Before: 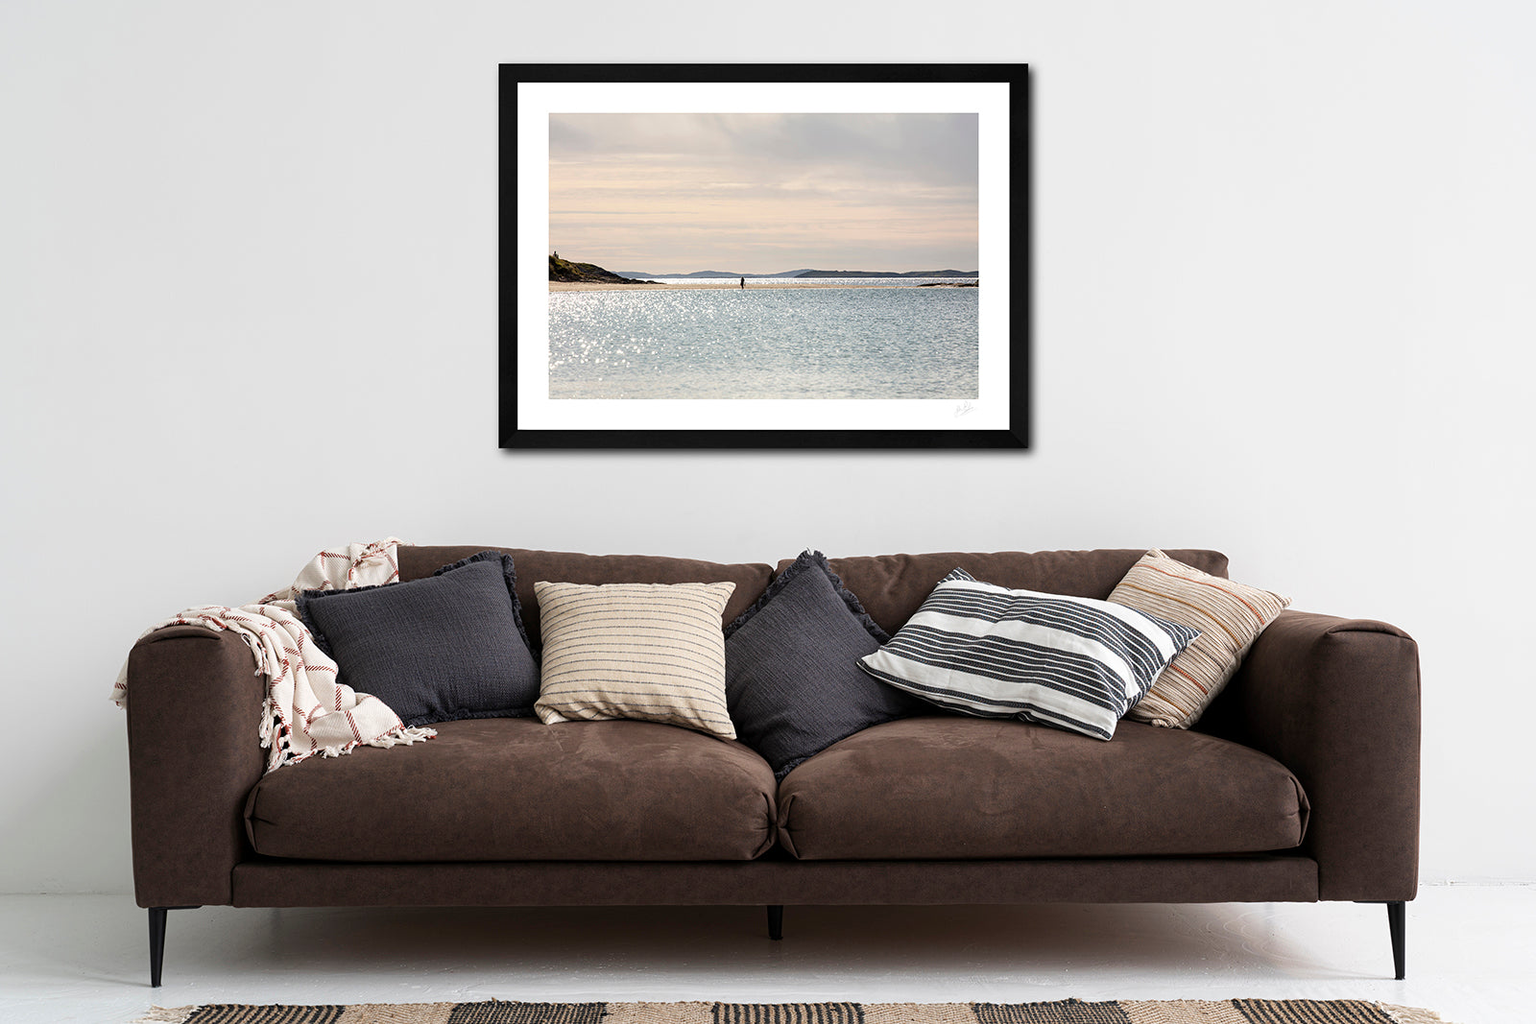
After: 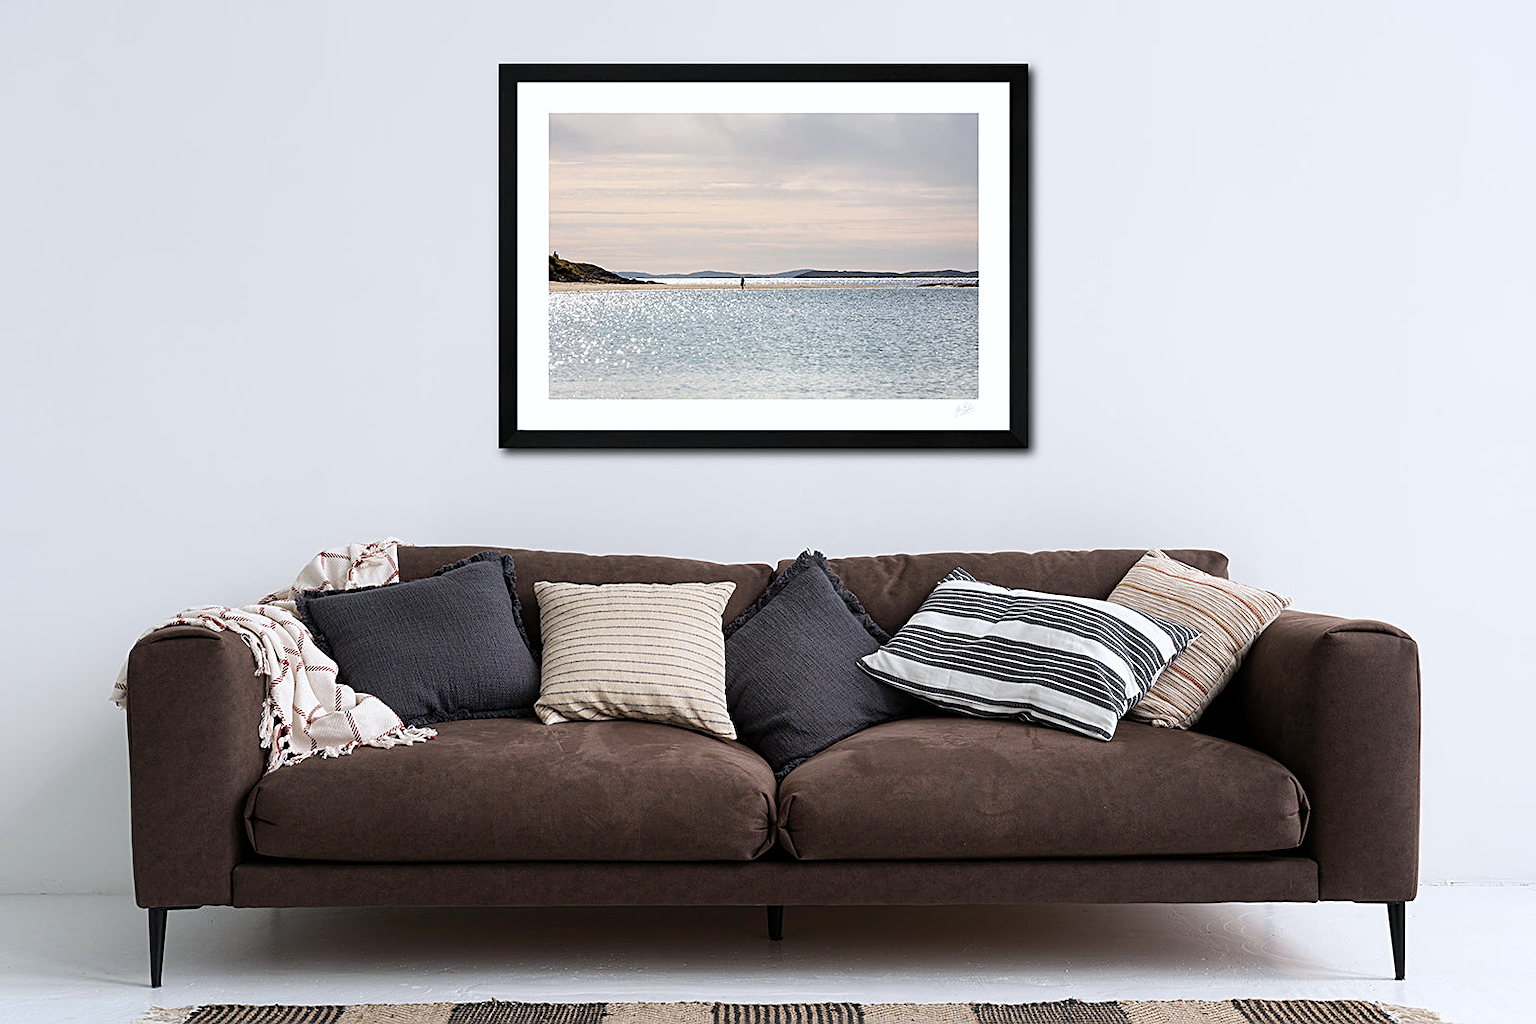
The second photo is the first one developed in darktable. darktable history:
white balance: red 0.983, blue 1.036
sharpen: on, module defaults
